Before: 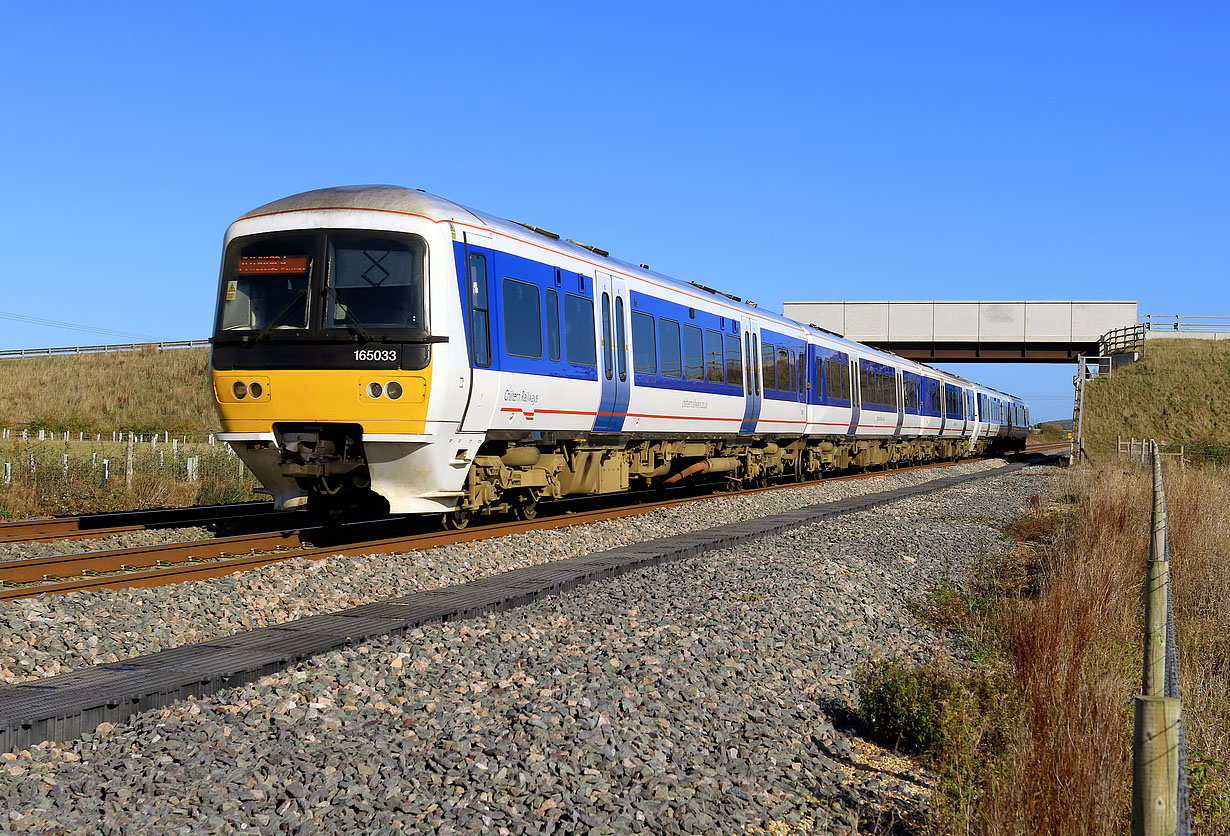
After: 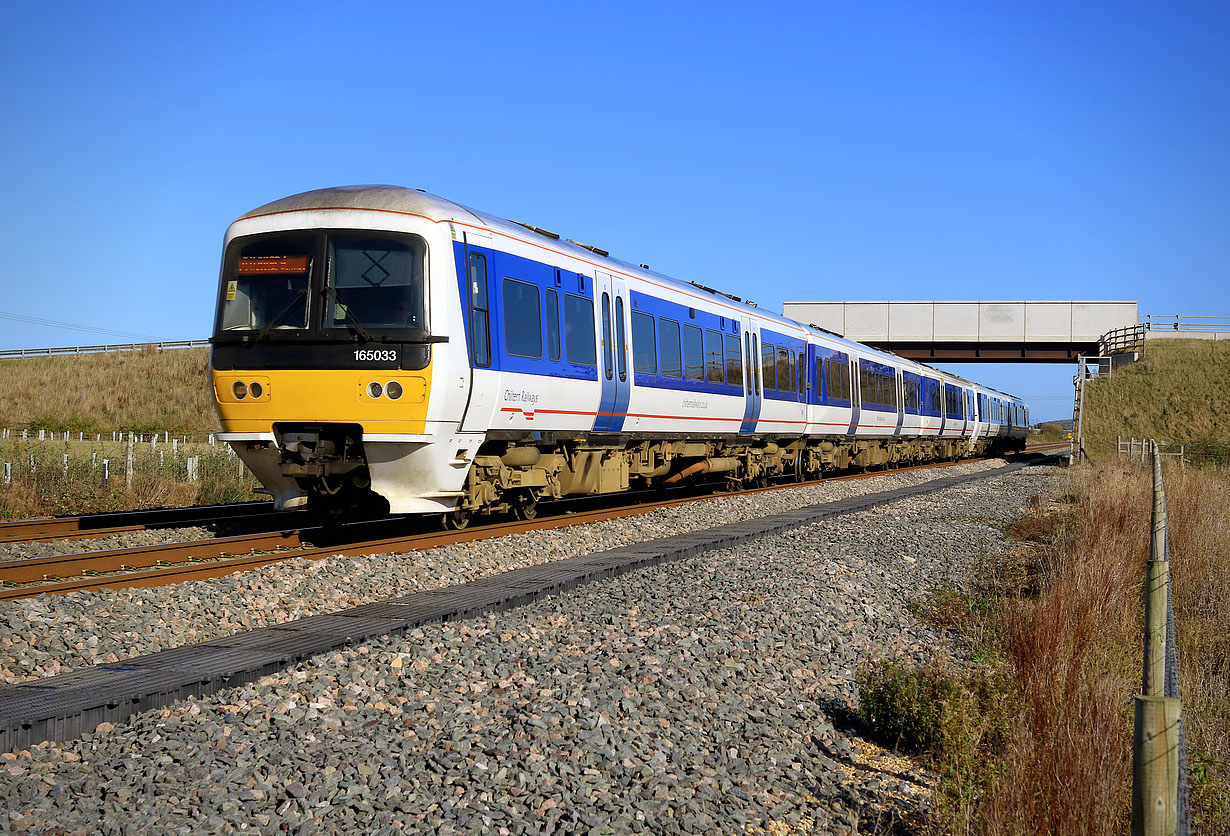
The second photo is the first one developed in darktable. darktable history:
vignetting: saturation 0.034
